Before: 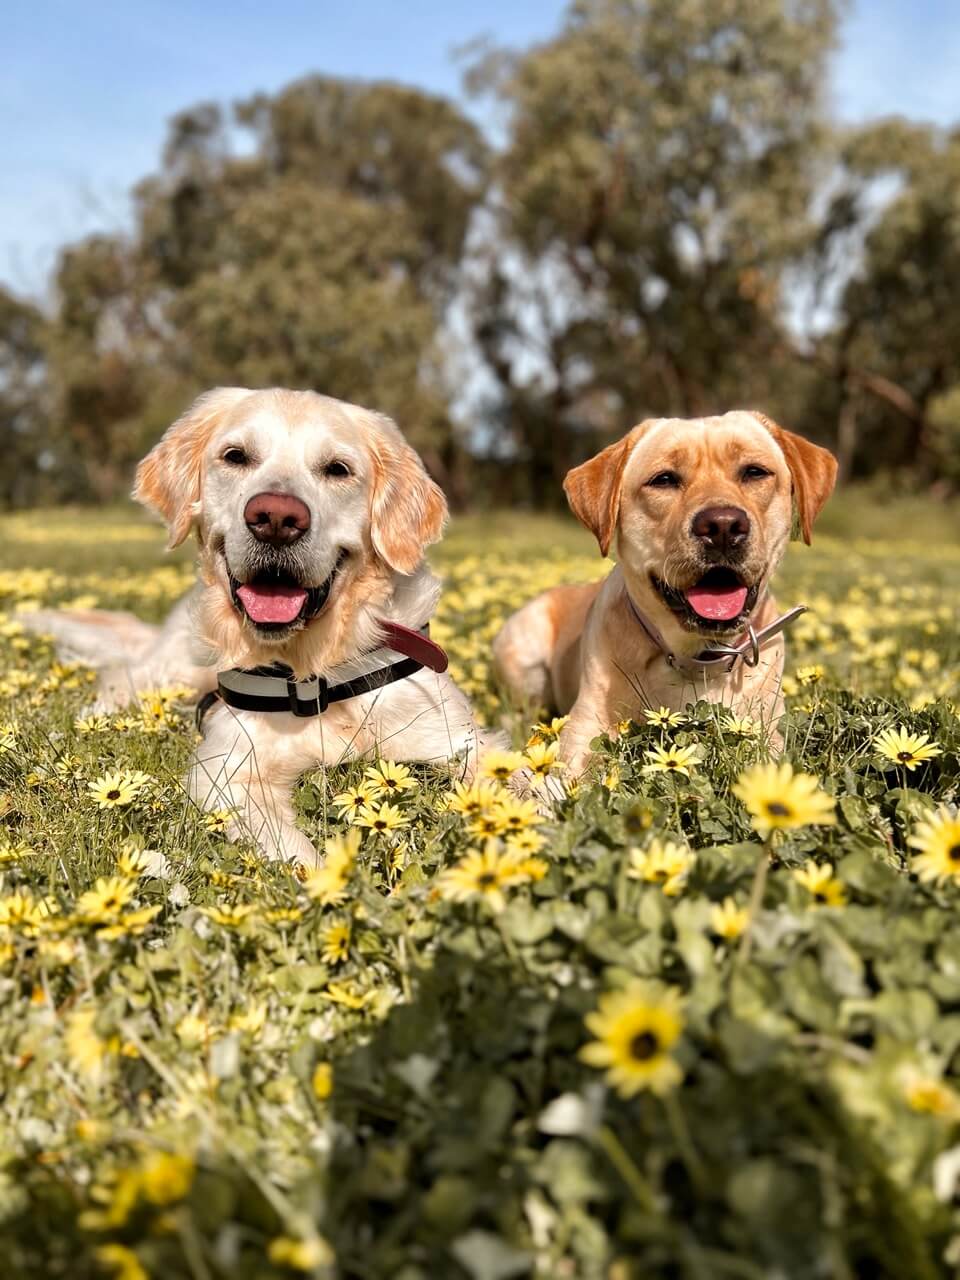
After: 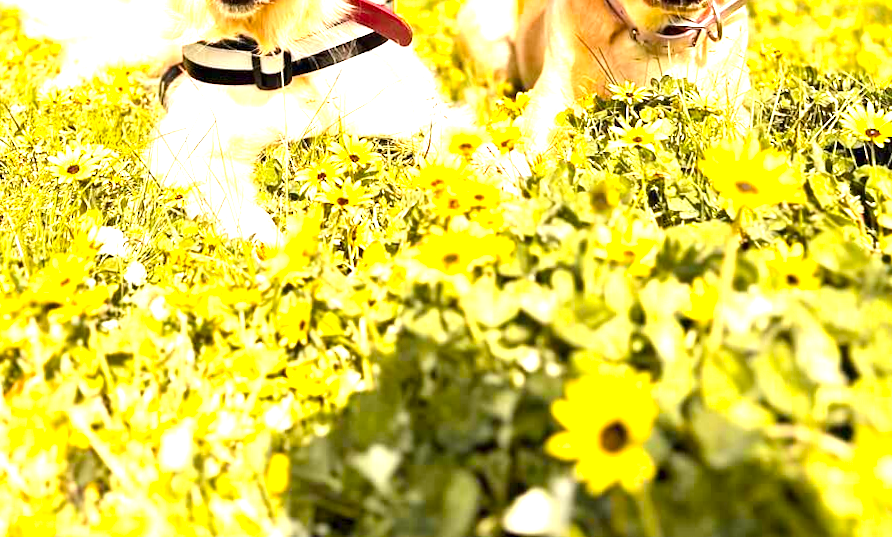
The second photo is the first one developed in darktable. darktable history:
crop: top 45.551%, bottom 12.262%
rotate and perspective: rotation 0.215°, lens shift (vertical) -0.139, crop left 0.069, crop right 0.939, crop top 0.002, crop bottom 0.996
contrast brightness saturation: contrast 0.1, brightness 0.03, saturation 0.09
color balance rgb: perceptual saturation grading › global saturation 20%, global vibrance 20%
exposure: exposure 2 EV, compensate highlight preservation false
